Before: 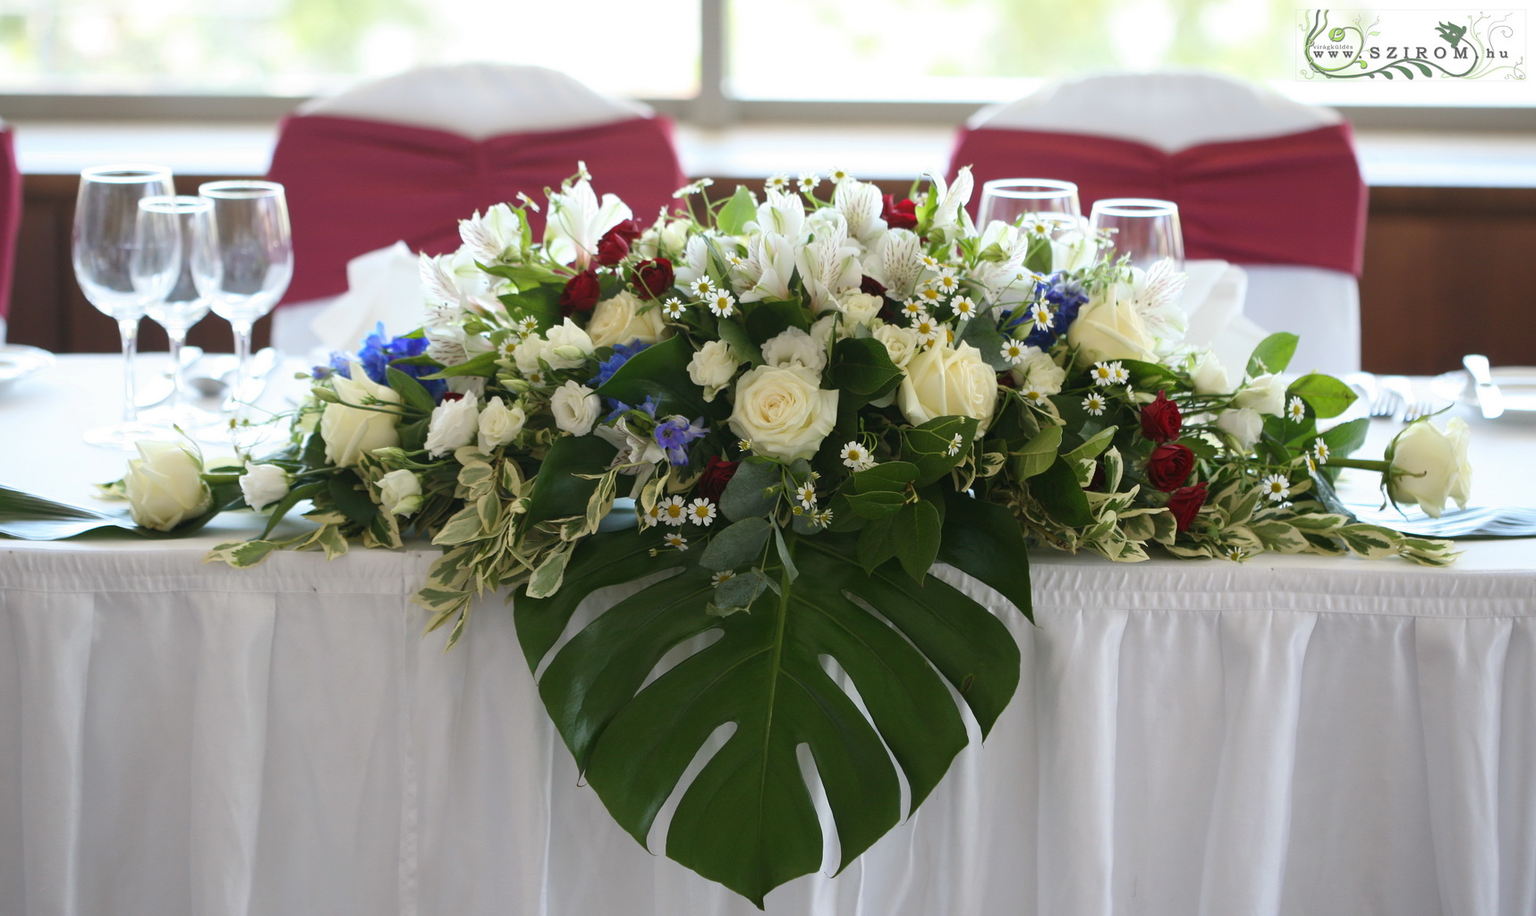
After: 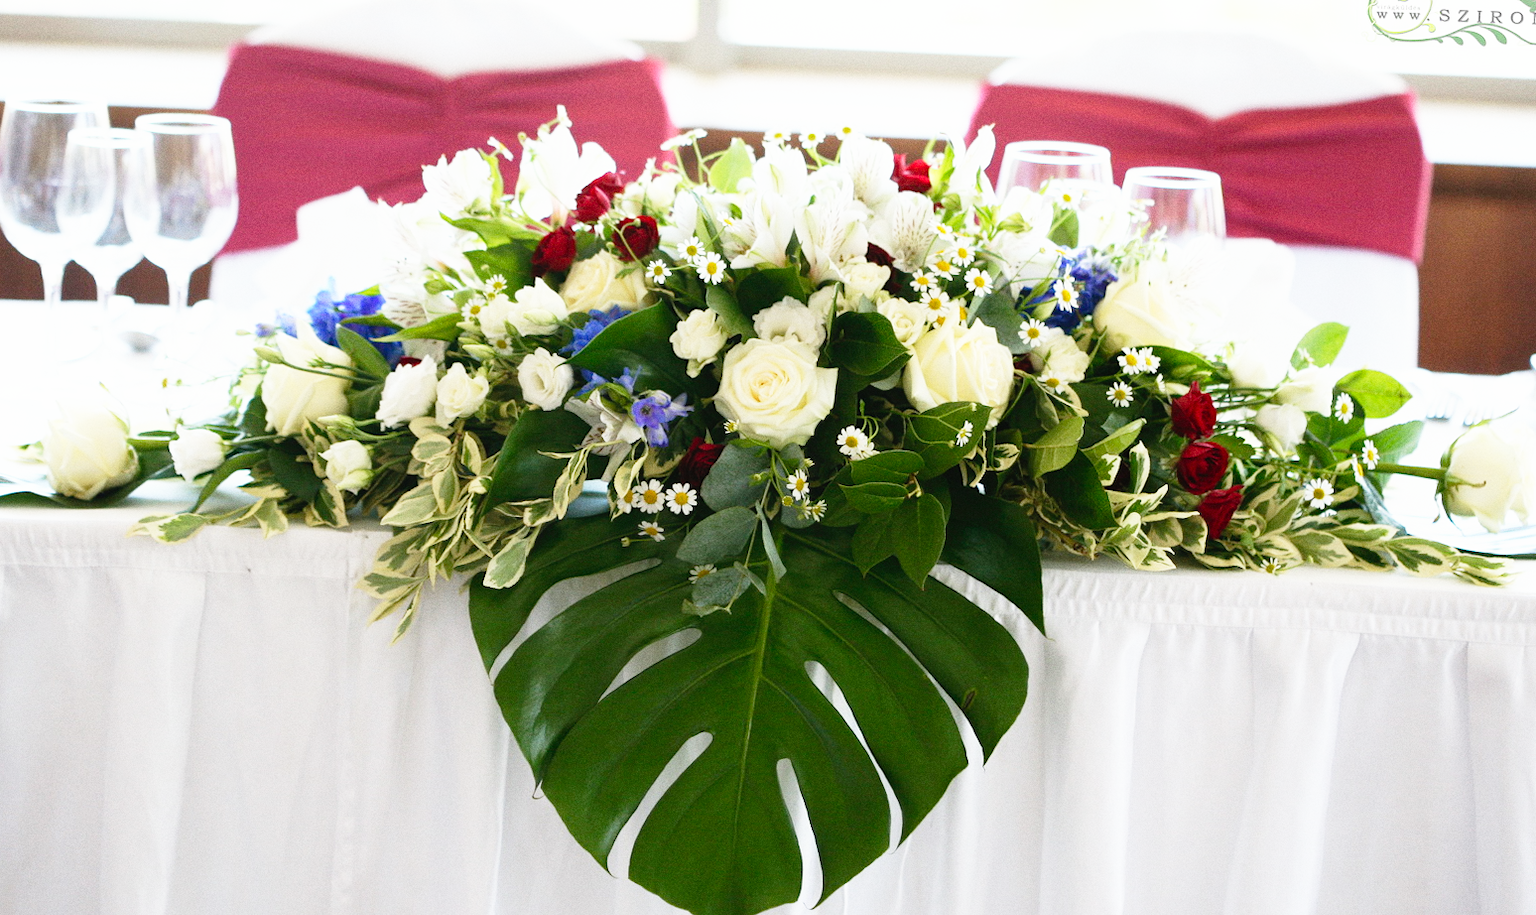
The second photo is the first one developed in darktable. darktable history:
color correction: highlights a* -0.137, highlights b* 0.137
base curve: curves: ch0 [(0, 0) (0.012, 0.01) (0.073, 0.168) (0.31, 0.711) (0.645, 0.957) (1, 1)], preserve colors none
local contrast: mode bilateral grid, contrast 100, coarseness 100, detail 94%, midtone range 0.2
crop and rotate: angle -1.96°, left 3.097%, top 4.154%, right 1.586%, bottom 0.529%
grain: coarseness 0.09 ISO
